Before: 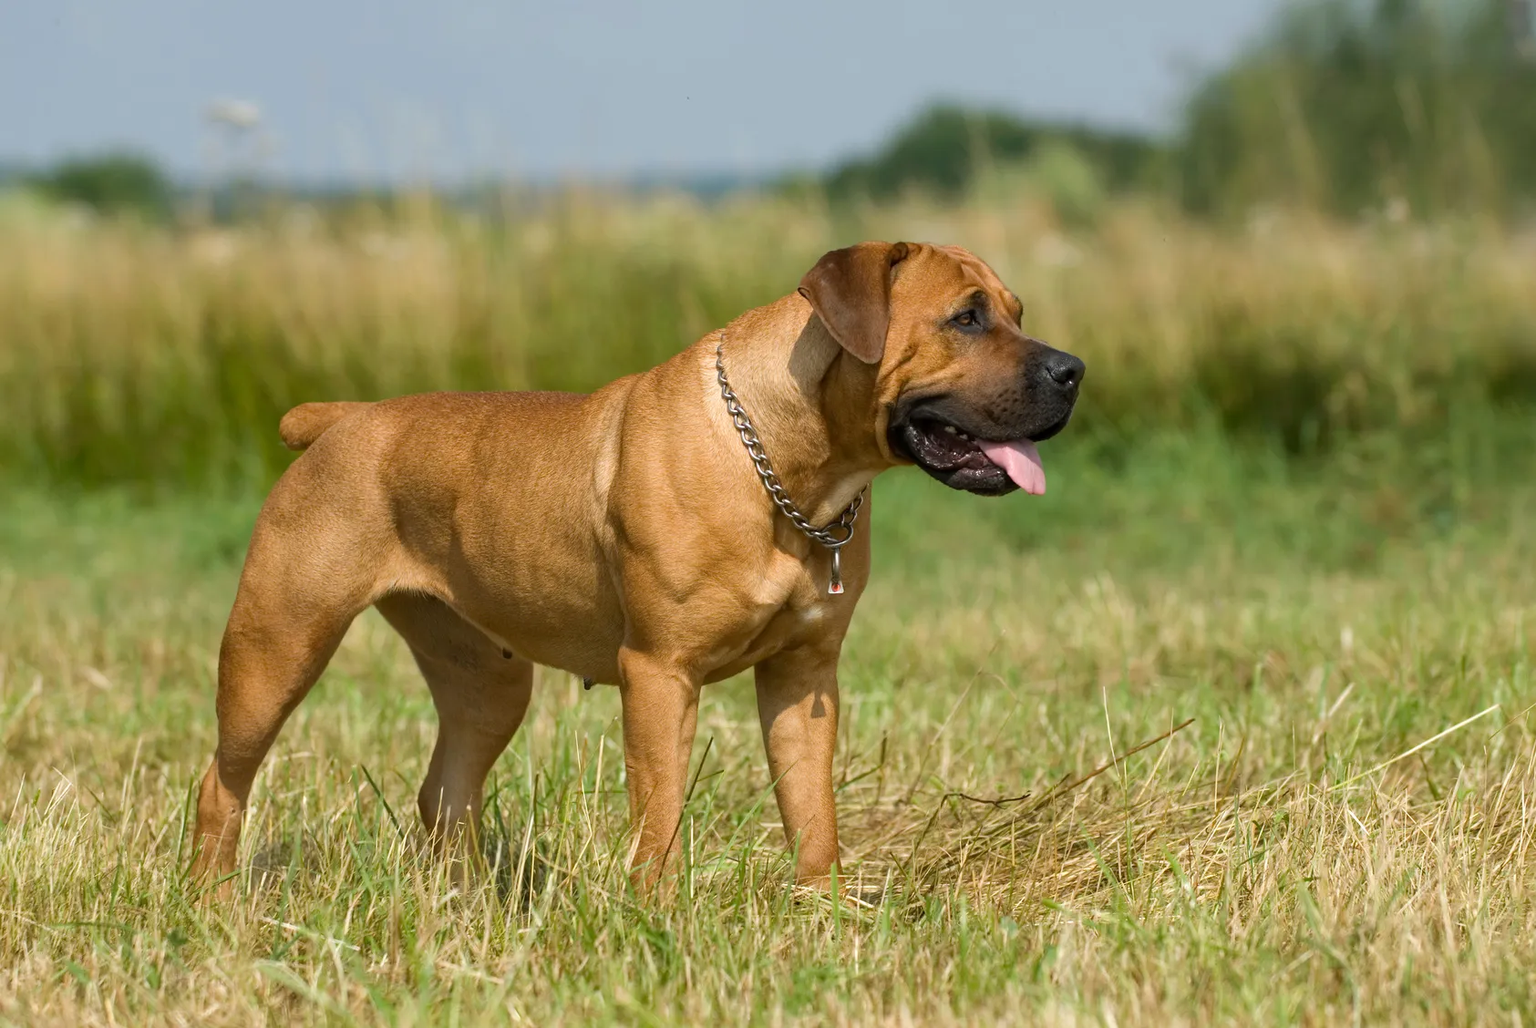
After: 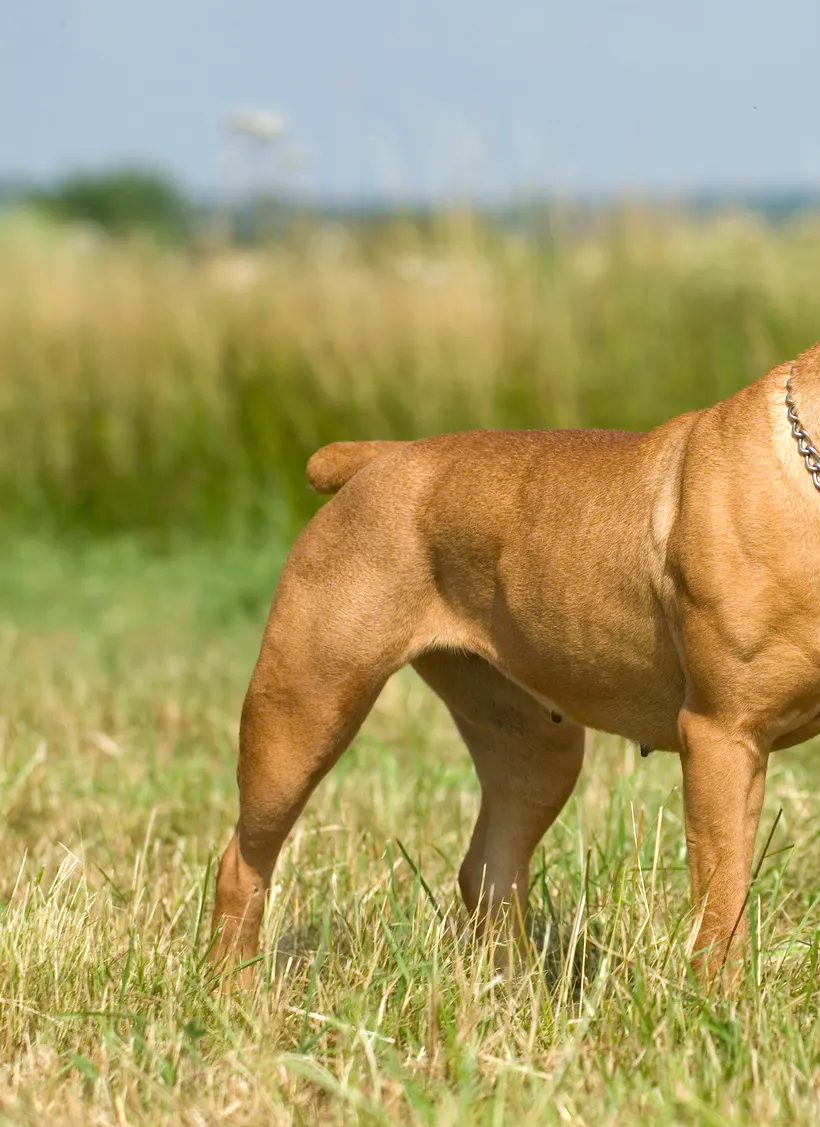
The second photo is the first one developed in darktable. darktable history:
crop and rotate: left 0.057%, top 0%, right 51.266%
exposure: exposure 0.299 EV, compensate exposure bias true, compensate highlight preservation false
